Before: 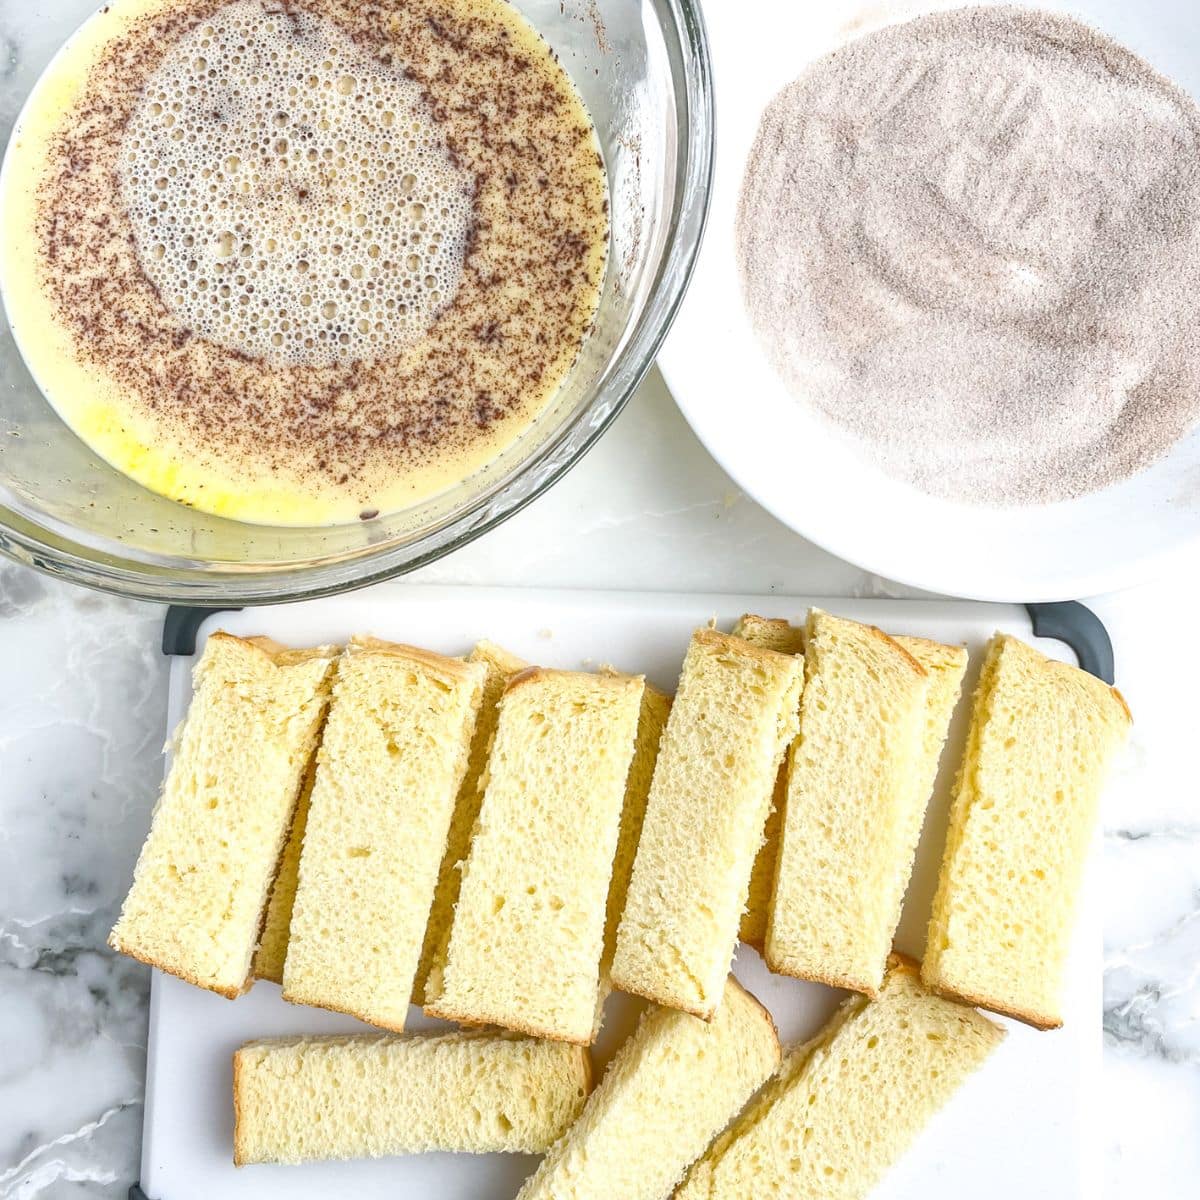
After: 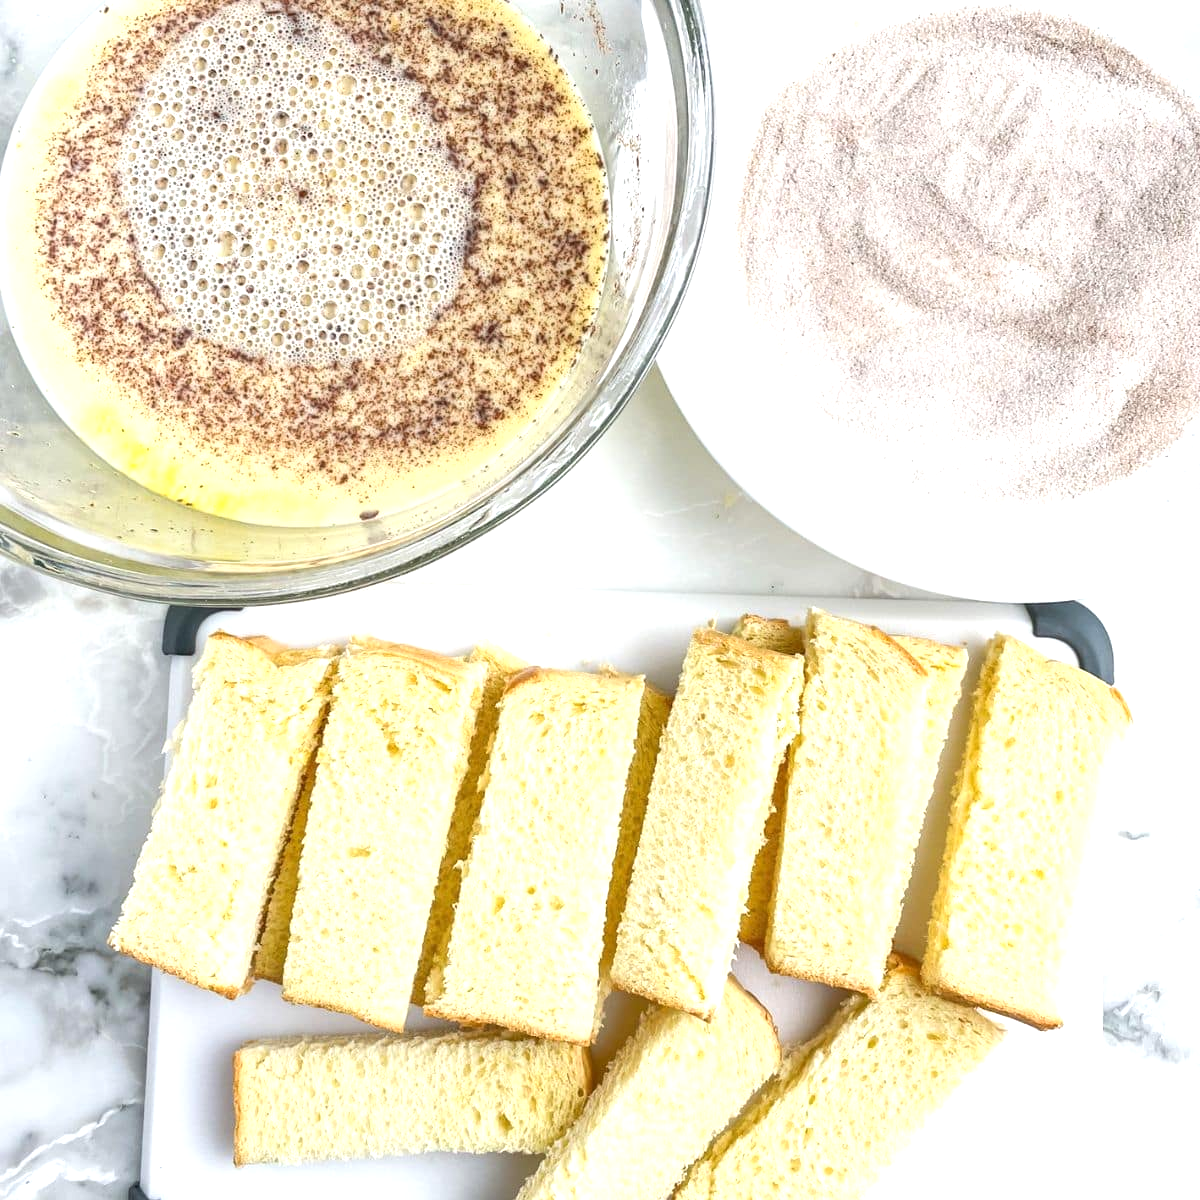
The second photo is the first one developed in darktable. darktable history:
tone equalizer: -8 EV -0.443 EV, -7 EV -0.393 EV, -6 EV -0.332 EV, -5 EV -0.252 EV, -3 EV 0.255 EV, -2 EV 0.31 EV, -1 EV 0.386 EV, +0 EV 0.432 EV
